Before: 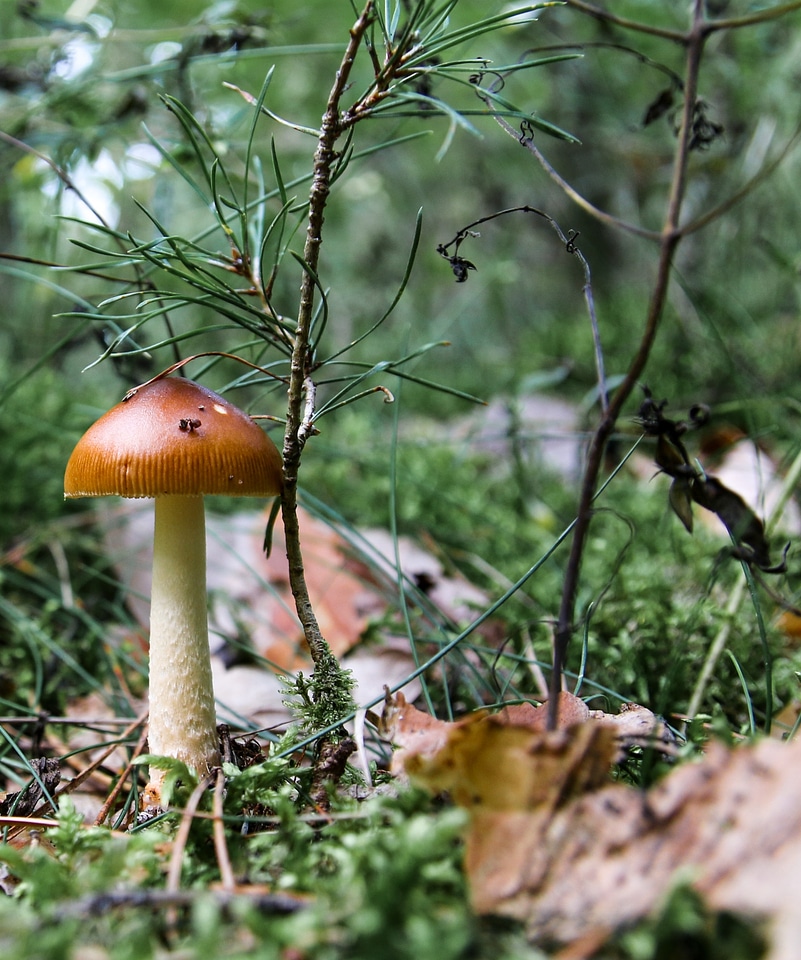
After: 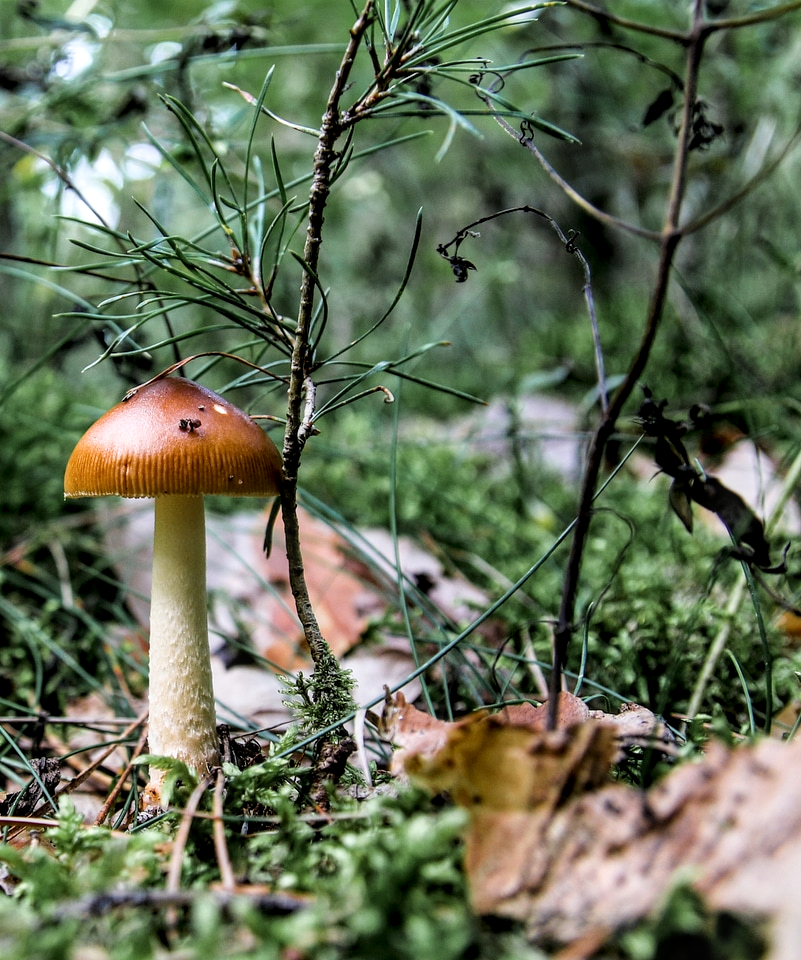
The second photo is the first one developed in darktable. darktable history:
filmic rgb: black relative exposure -12.14 EV, white relative exposure 2.8 EV, target black luminance 0%, hardness 8.05, latitude 69.71%, contrast 1.139, highlights saturation mix 10.93%, shadows ↔ highlights balance -0.384%, add noise in highlights 0.002, color science v3 (2019), use custom middle-gray values true, contrast in highlights soft
local contrast: detail 130%
